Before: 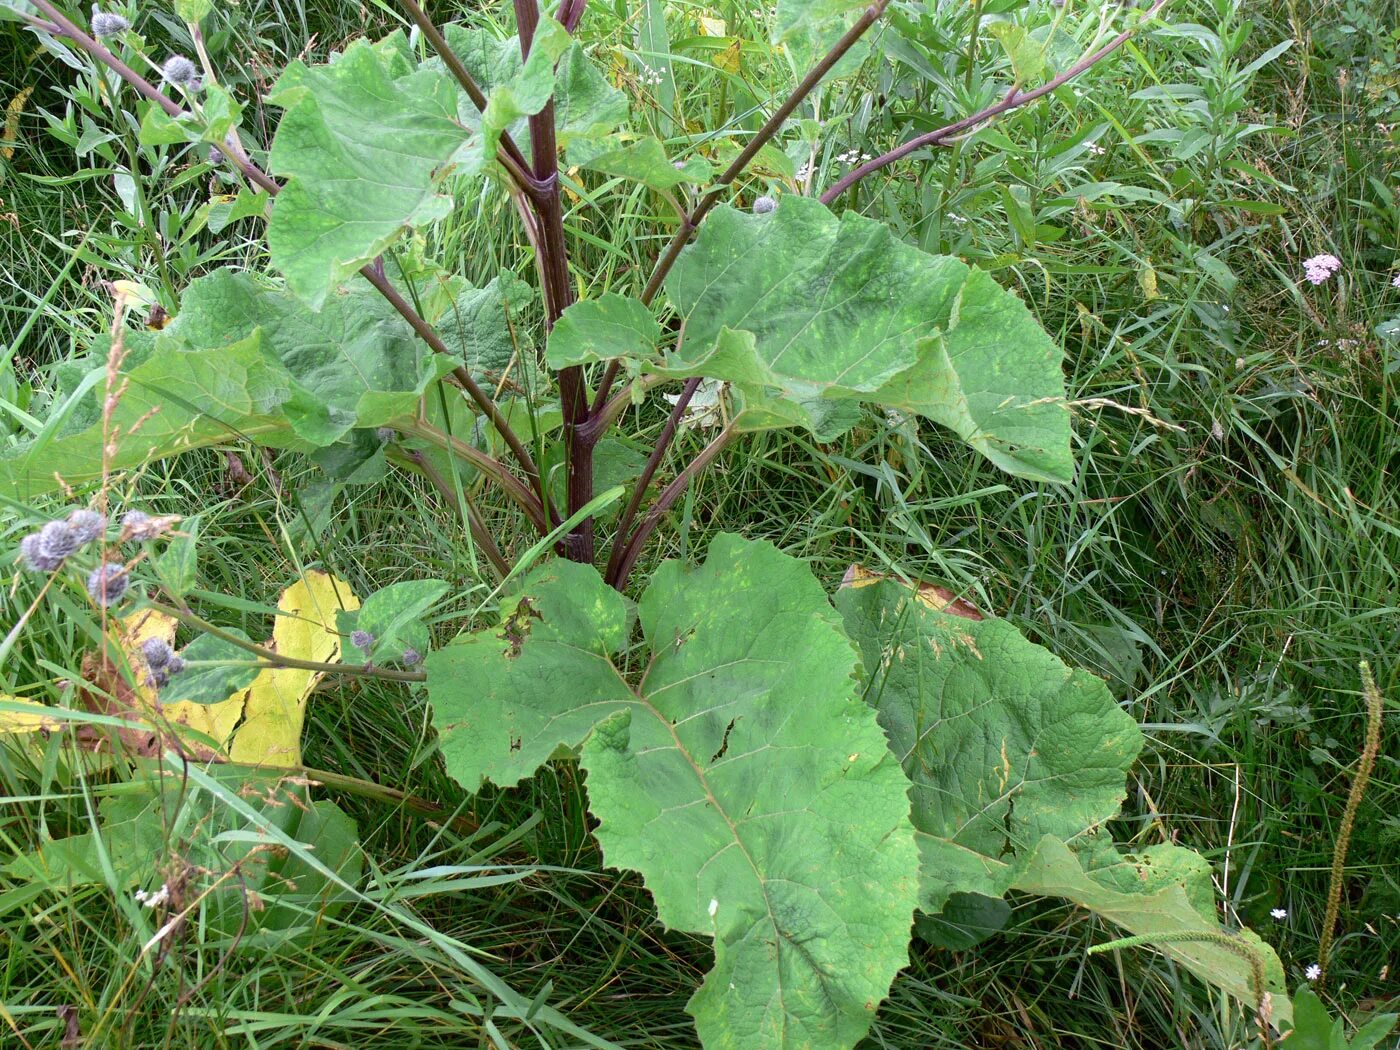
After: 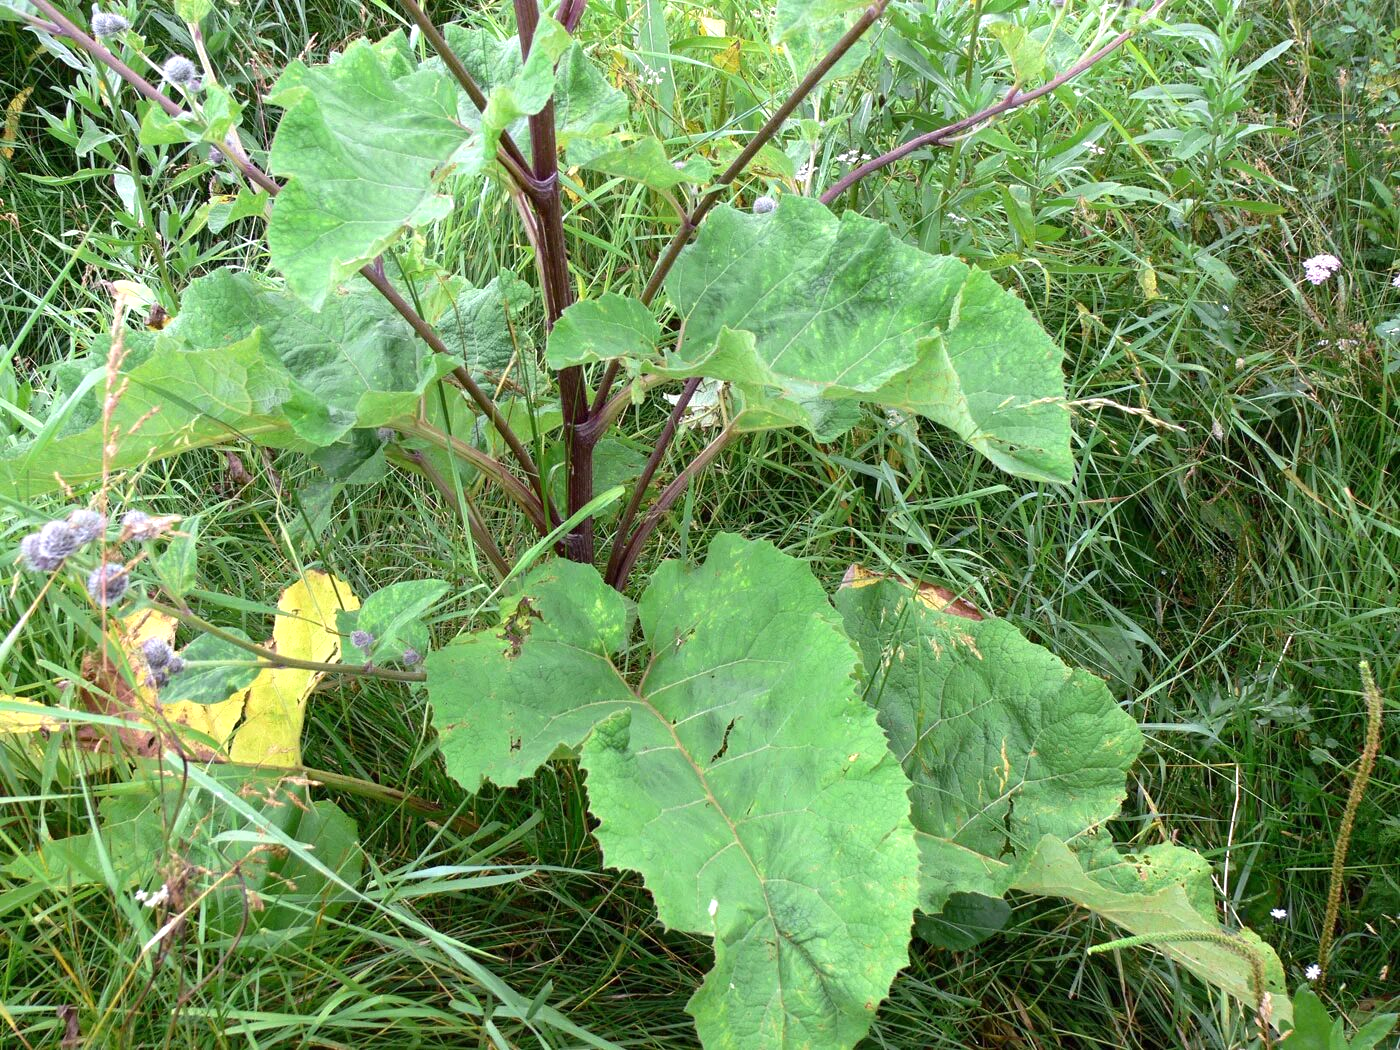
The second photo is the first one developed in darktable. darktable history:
exposure: exposure 0.403 EV, compensate exposure bias true, compensate highlight preservation false
